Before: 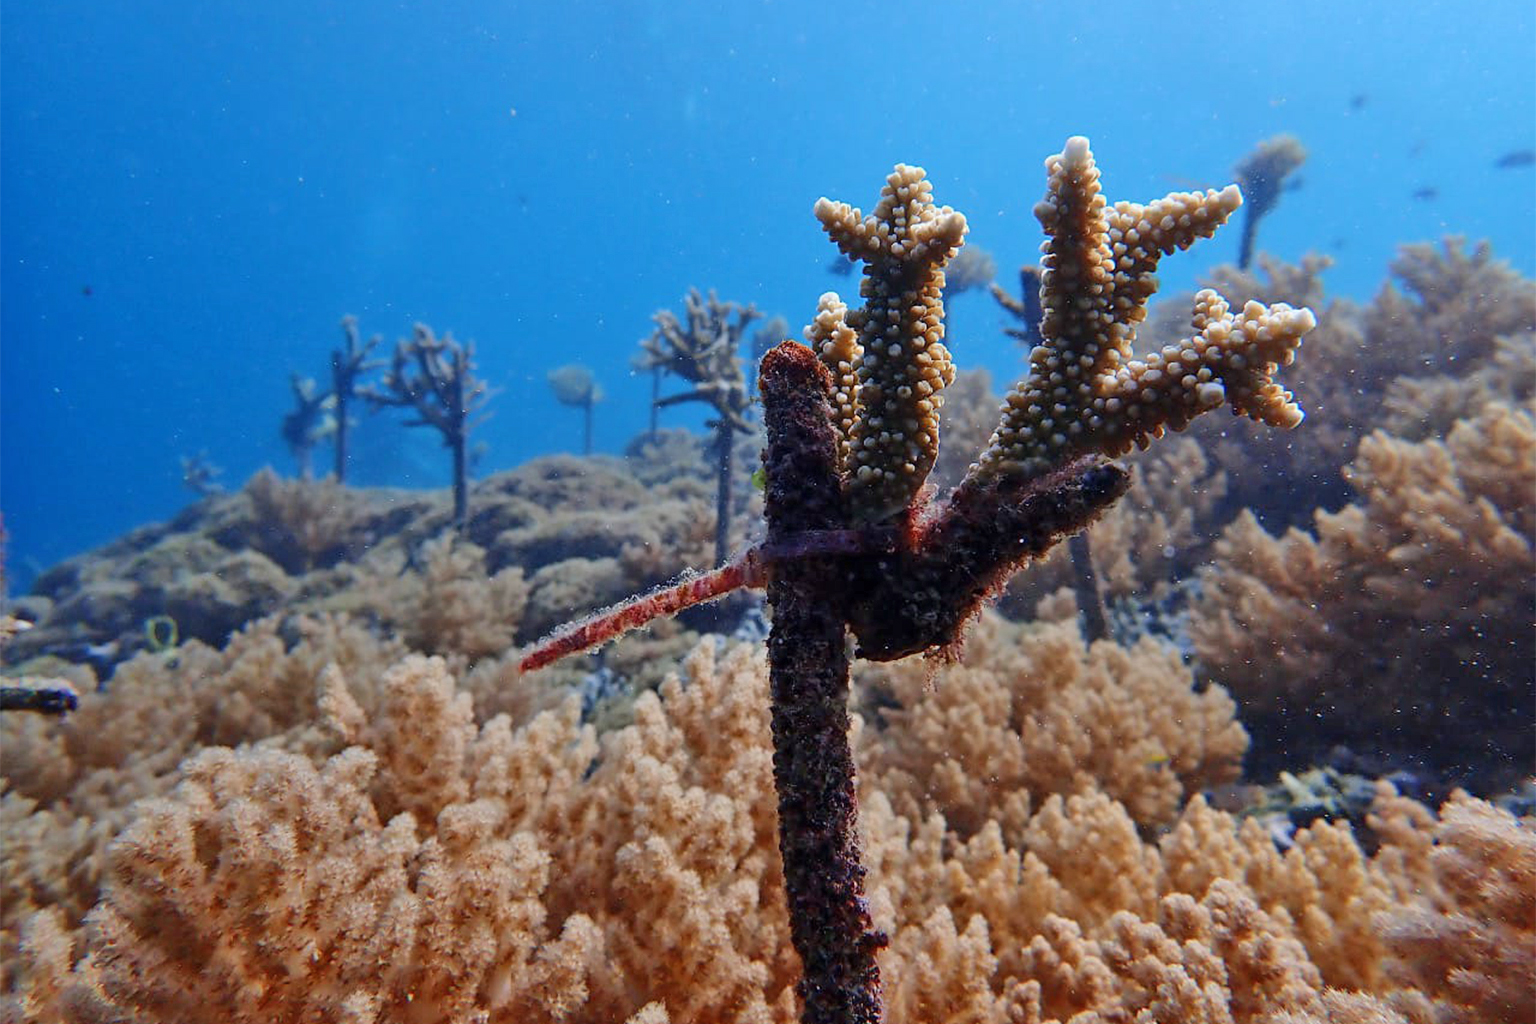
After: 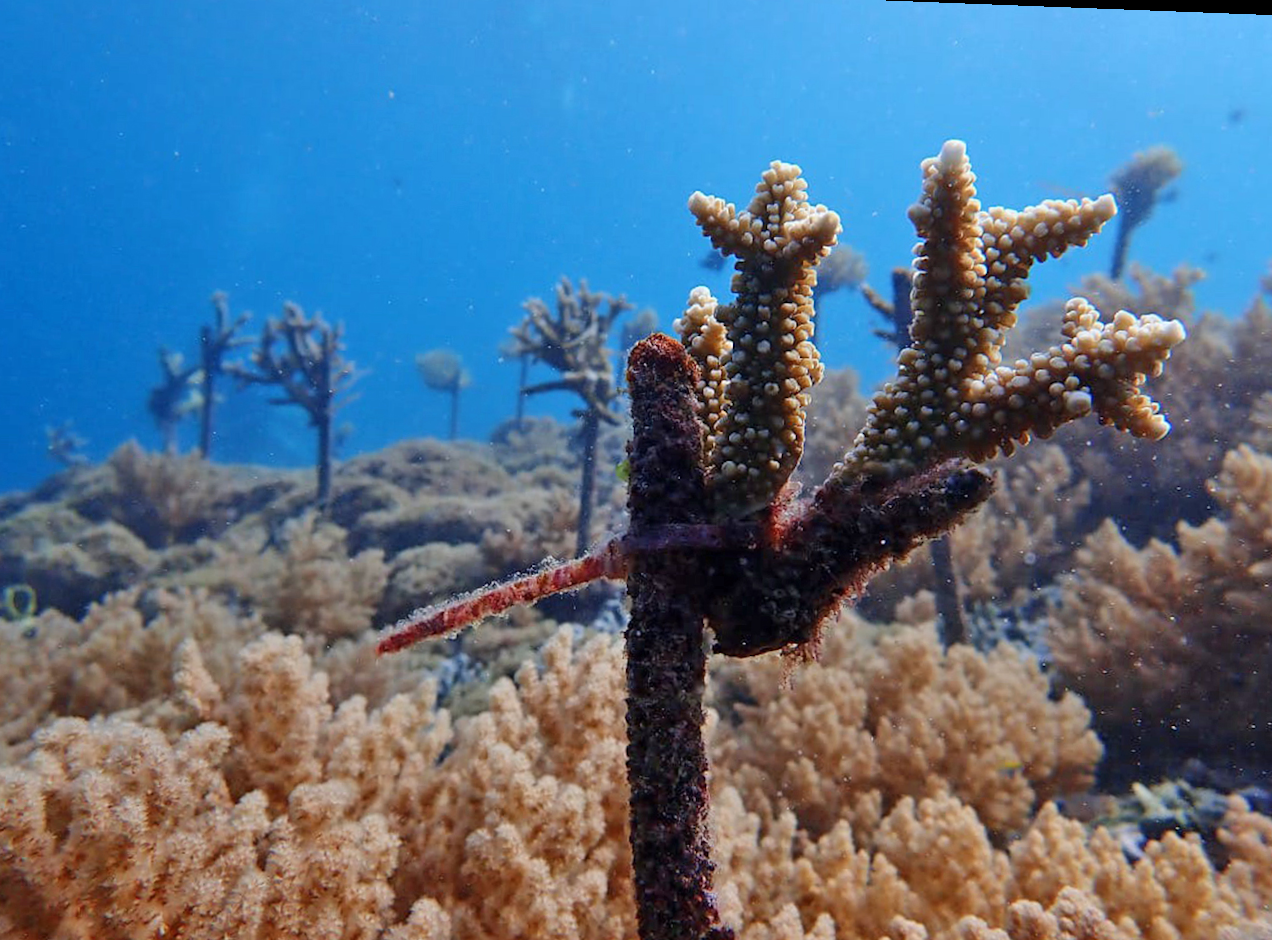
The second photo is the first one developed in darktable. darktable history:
rotate and perspective: rotation 2.17°, automatic cropping off
crop: left 9.929%, top 3.475%, right 9.188%, bottom 9.529%
